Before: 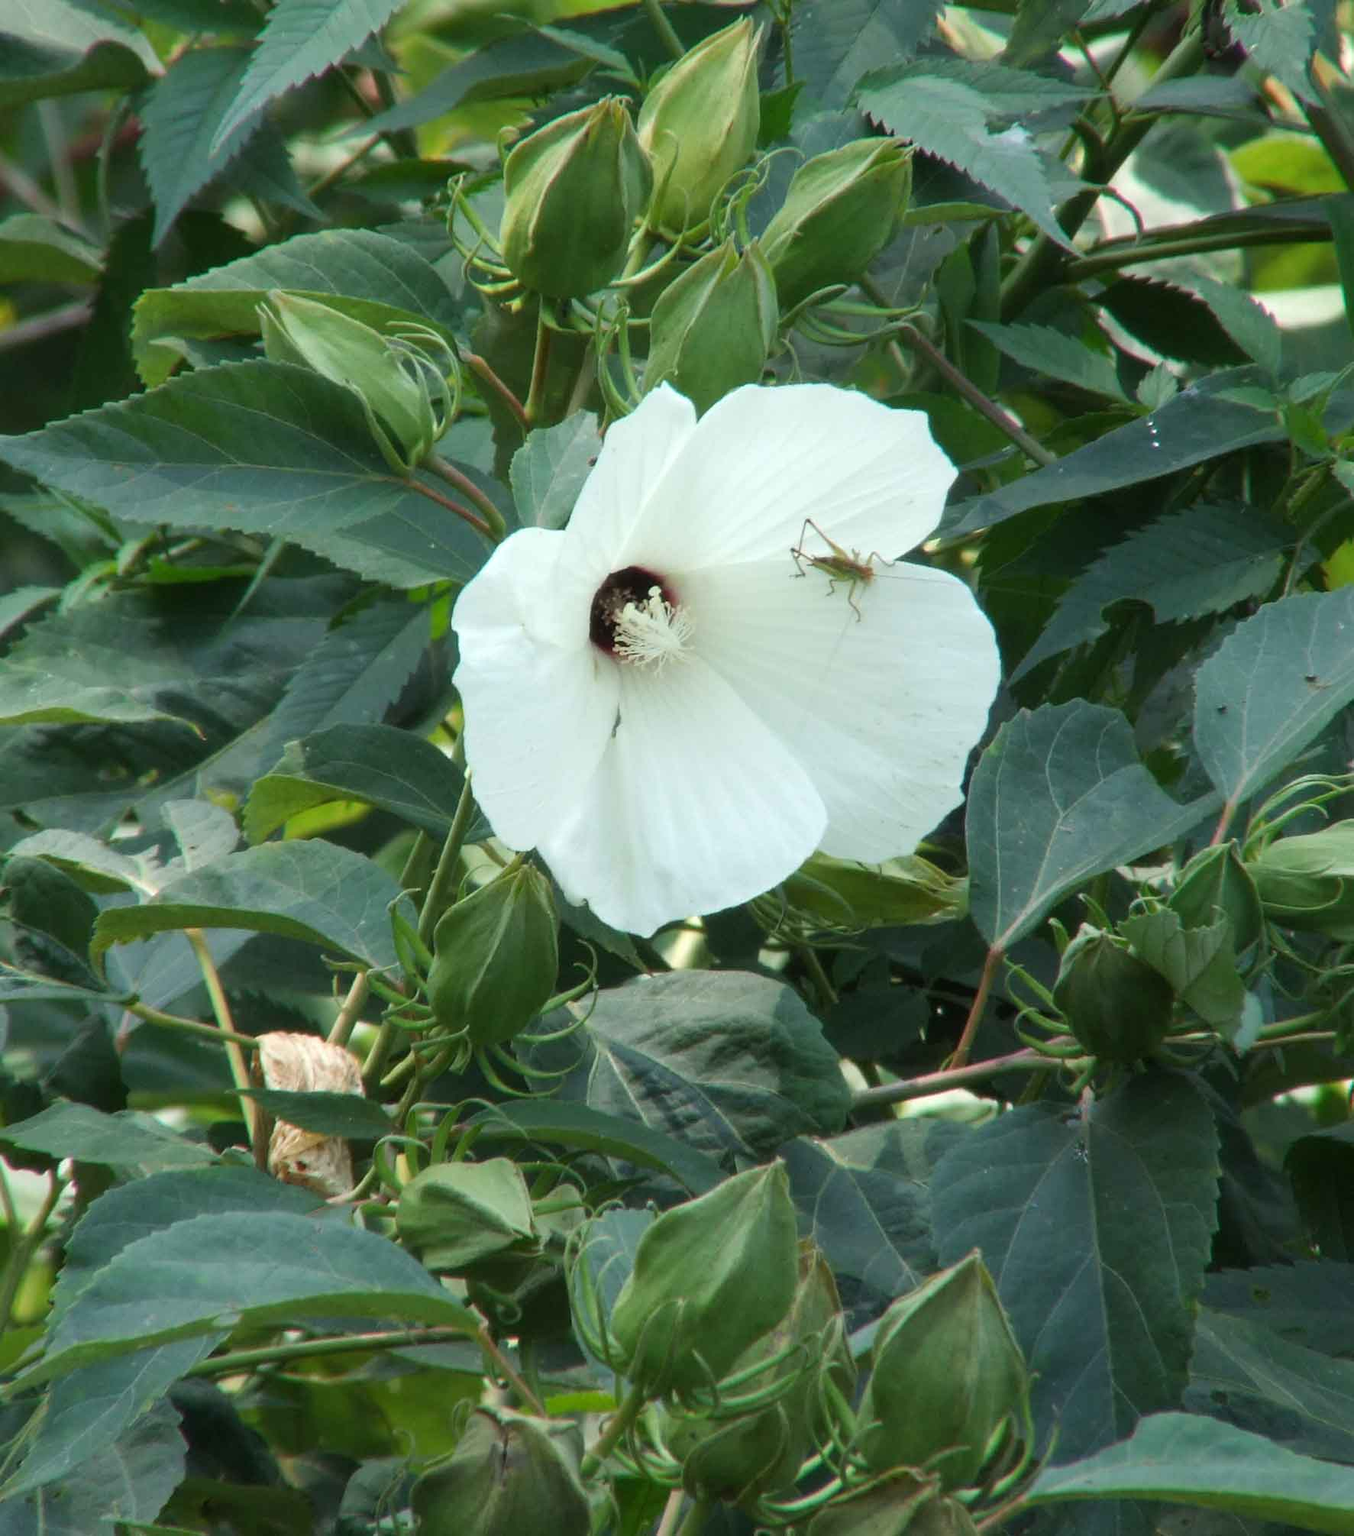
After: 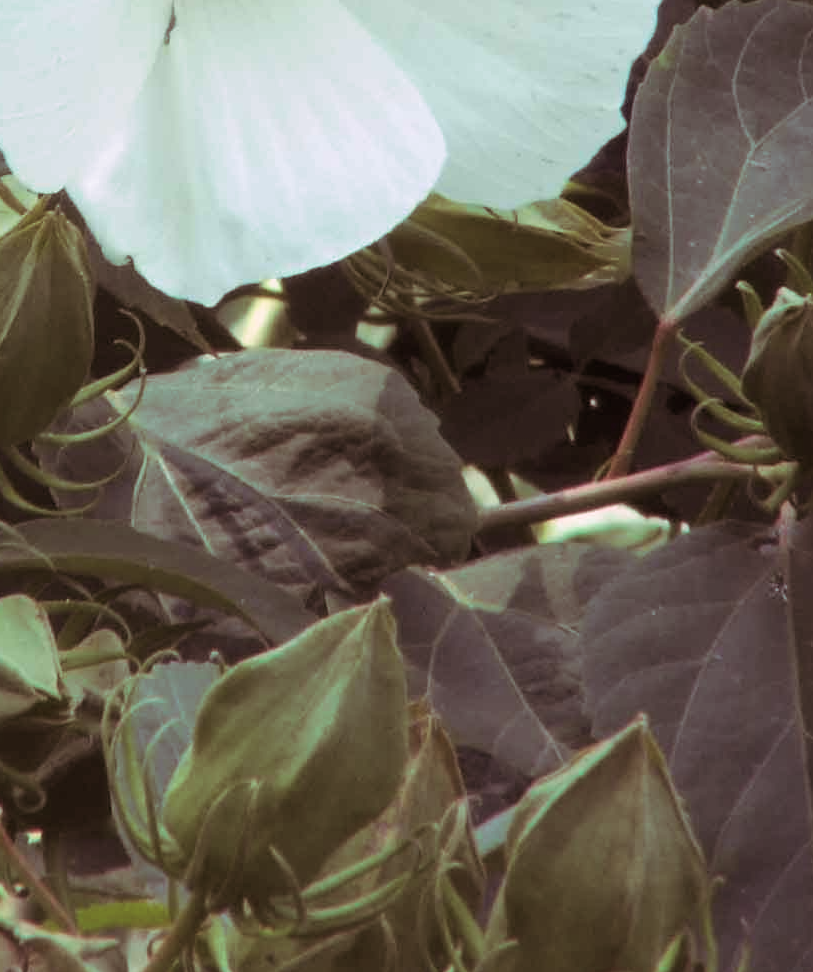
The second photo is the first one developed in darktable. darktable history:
exposure: exposure -0.04 EV, compensate highlight preservation false
crop: left 35.976%, top 45.819%, right 18.162%, bottom 5.807%
split-toning: highlights › hue 298.8°, highlights › saturation 0.73, compress 41.76%
